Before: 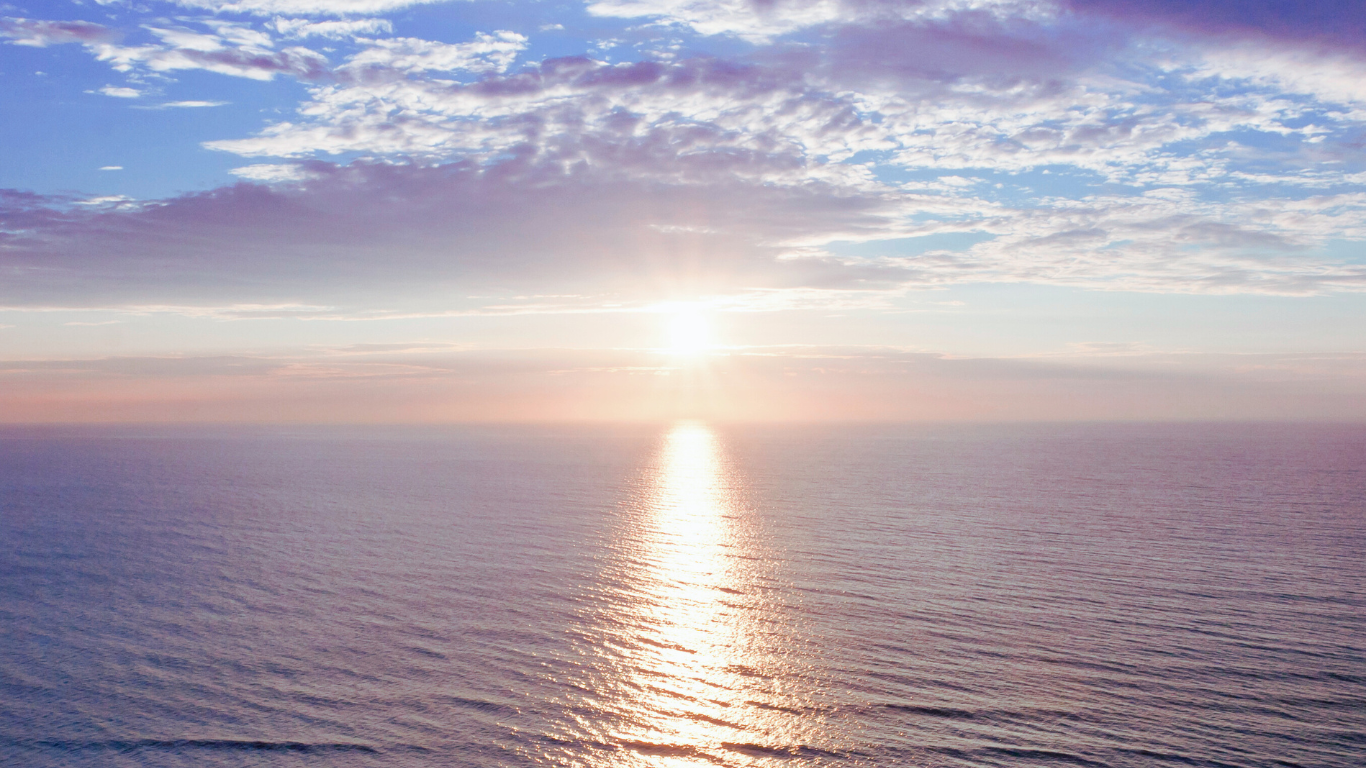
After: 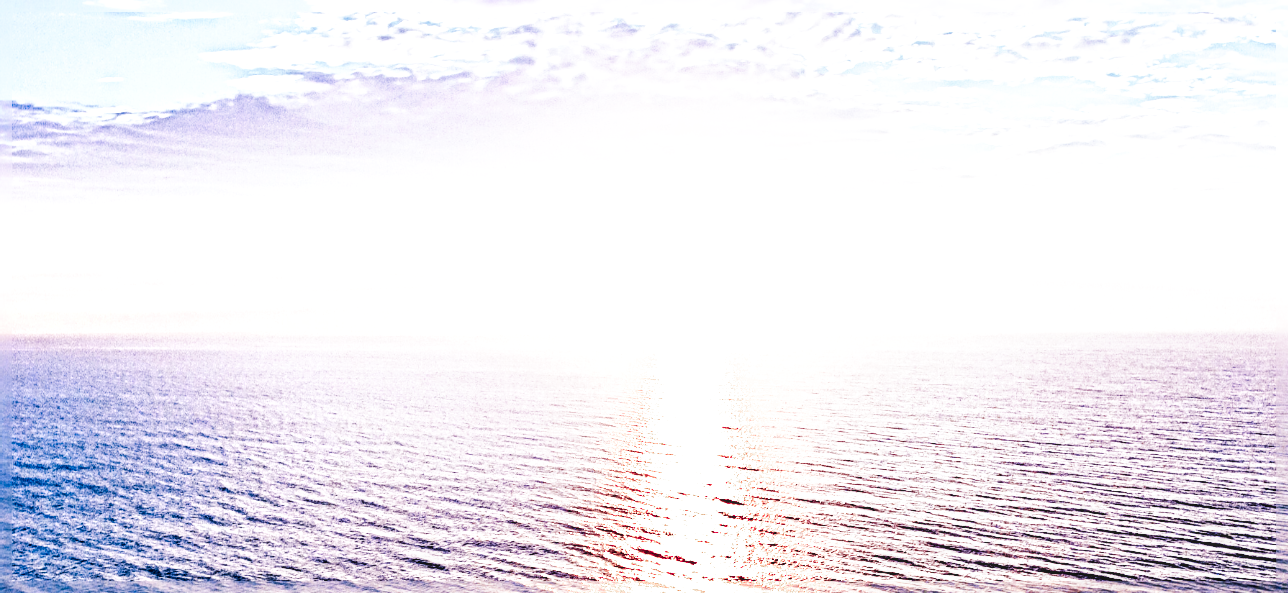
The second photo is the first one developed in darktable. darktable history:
crop and rotate: angle 0.032°, top 11.623%, right 5.566%, bottom 11.022%
tone equalizer: -8 EV -1.11 EV, -7 EV -1.03 EV, -6 EV -0.903 EV, -5 EV -0.582 EV, -3 EV 0.543 EV, -2 EV 0.879 EV, -1 EV 0.992 EV, +0 EV 1.06 EV, edges refinement/feathering 500, mask exposure compensation -1.57 EV, preserve details no
sharpen: radius 6.293, amount 1.806, threshold 0.243
base curve: curves: ch0 [(0, 0) (0.007, 0.004) (0.027, 0.03) (0.046, 0.07) (0.207, 0.54) (0.442, 0.872) (0.673, 0.972) (1, 1)], preserve colors none
color zones: curves: ch0 [(0.006, 0.385) (0.143, 0.563) (0.243, 0.321) (0.352, 0.464) (0.516, 0.456) (0.625, 0.5) (0.75, 0.5) (0.875, 0.5)]; ch1 [(0, 0.5) (0.134, 0.504) (0.246, 0.463) (0.421, 0.515) (0.5, 0.56) (0.625, 0.5) (0.75, 0.5) (0.875, 0.5)]; ch2 [(0, 0.5) (0.131, 0.426) (0.307, 0.289) (0.38, 0.188) (0.513, 0.216) (0.625, 0.548) (0.75, 0.468) (0.838, 0.396) (0.971, 0.311)]
tone curve: curves: ch0 [(0, 0) (0.266, 0.247) (0.741, 0.751) (1, 1)], preserve colors none
local contrast: on, module defaults
